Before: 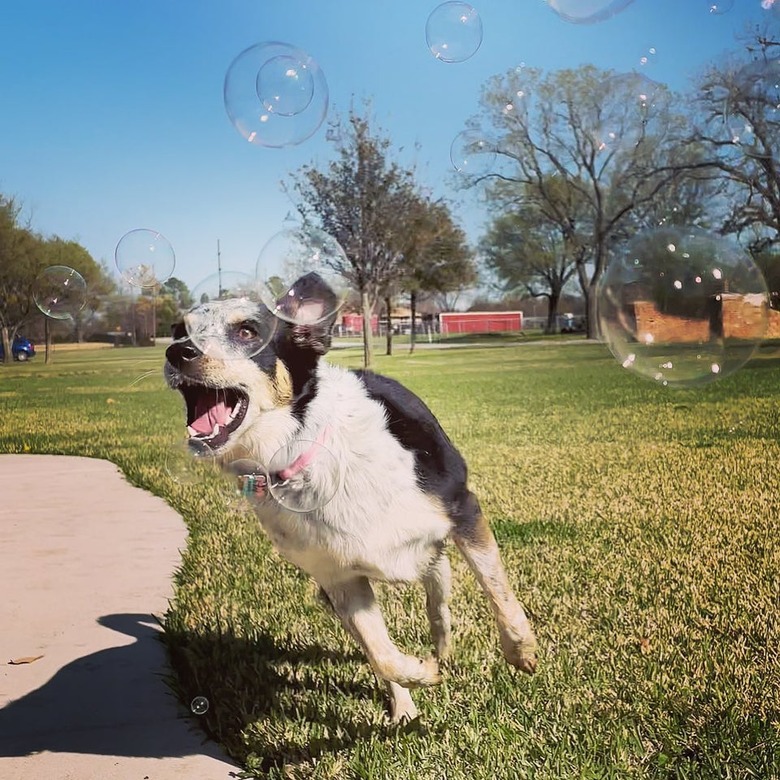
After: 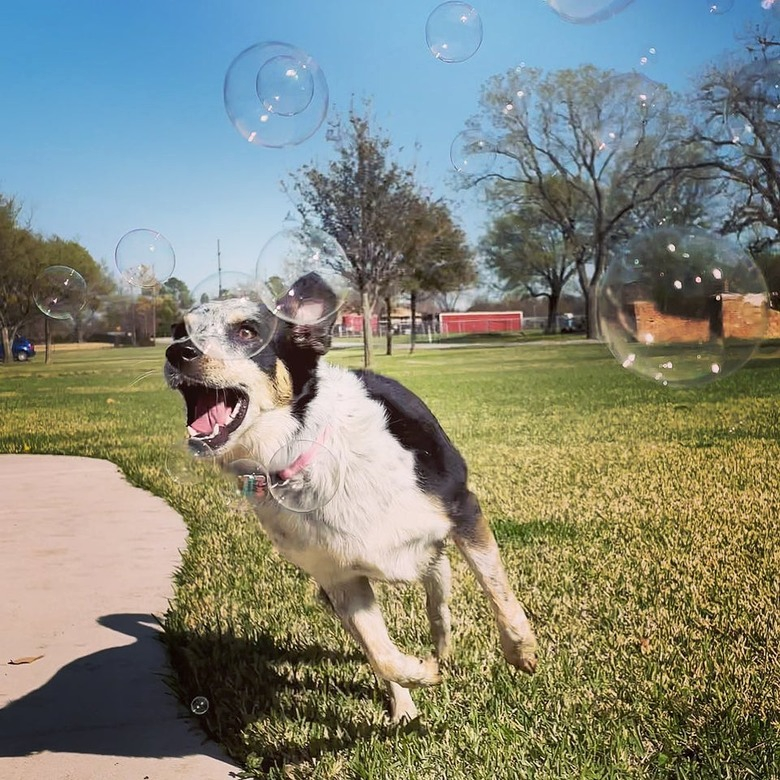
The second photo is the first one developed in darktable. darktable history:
local contrast: mode bilateral grid, contrast 21, coarseness 49, detail 119%, midtone range 0.2
